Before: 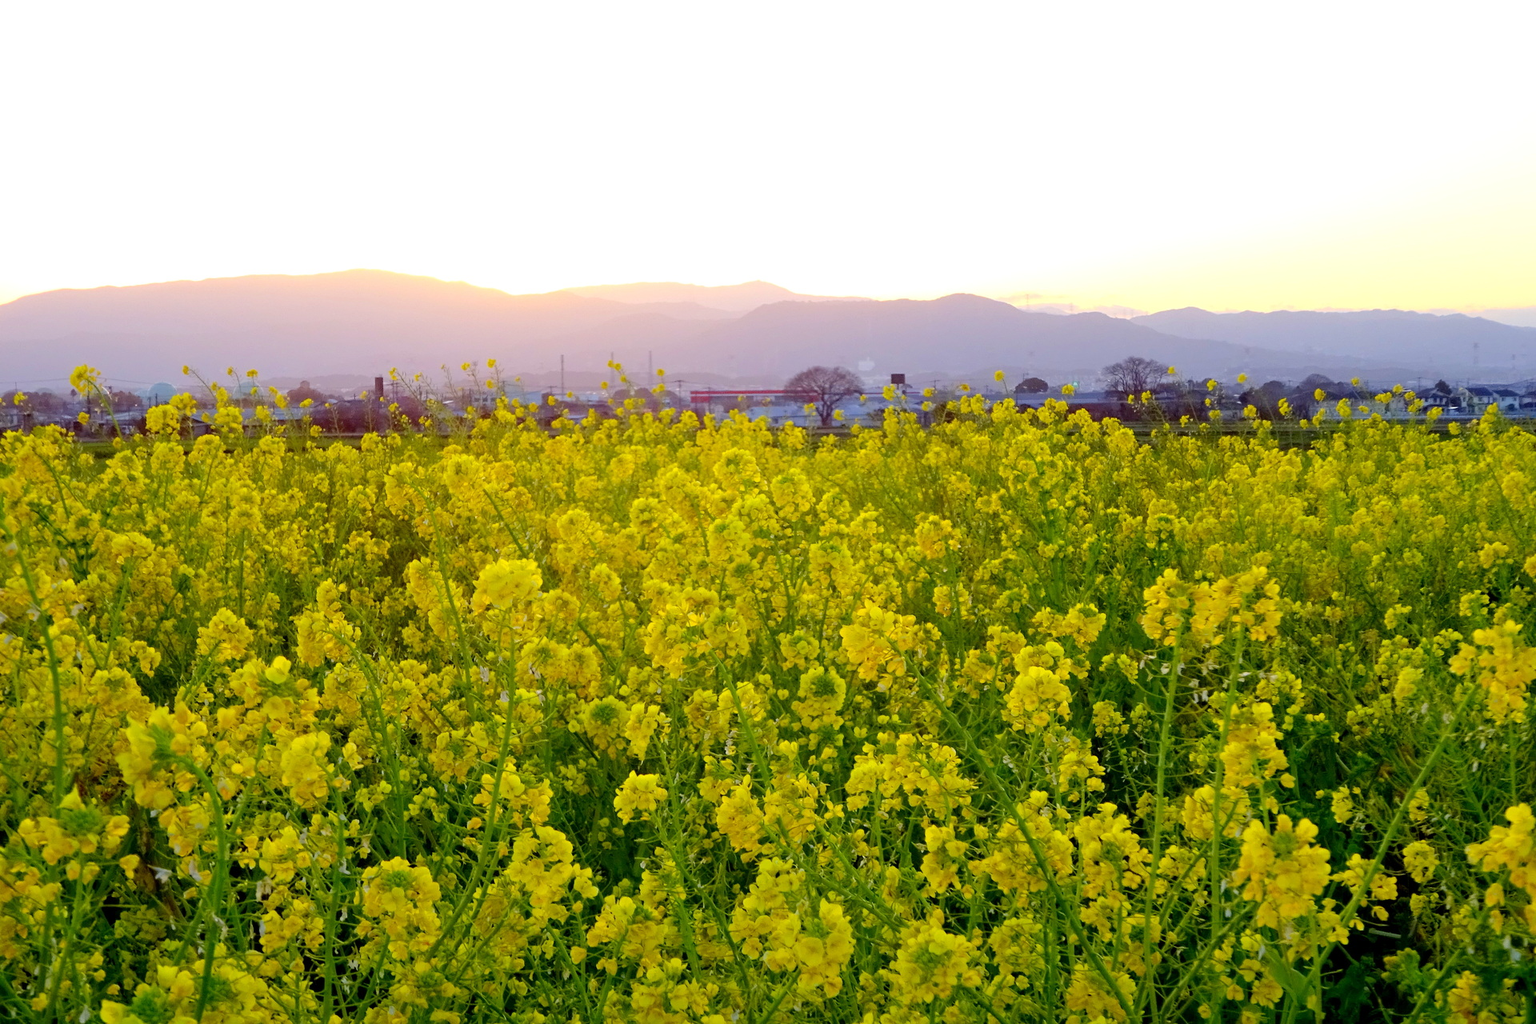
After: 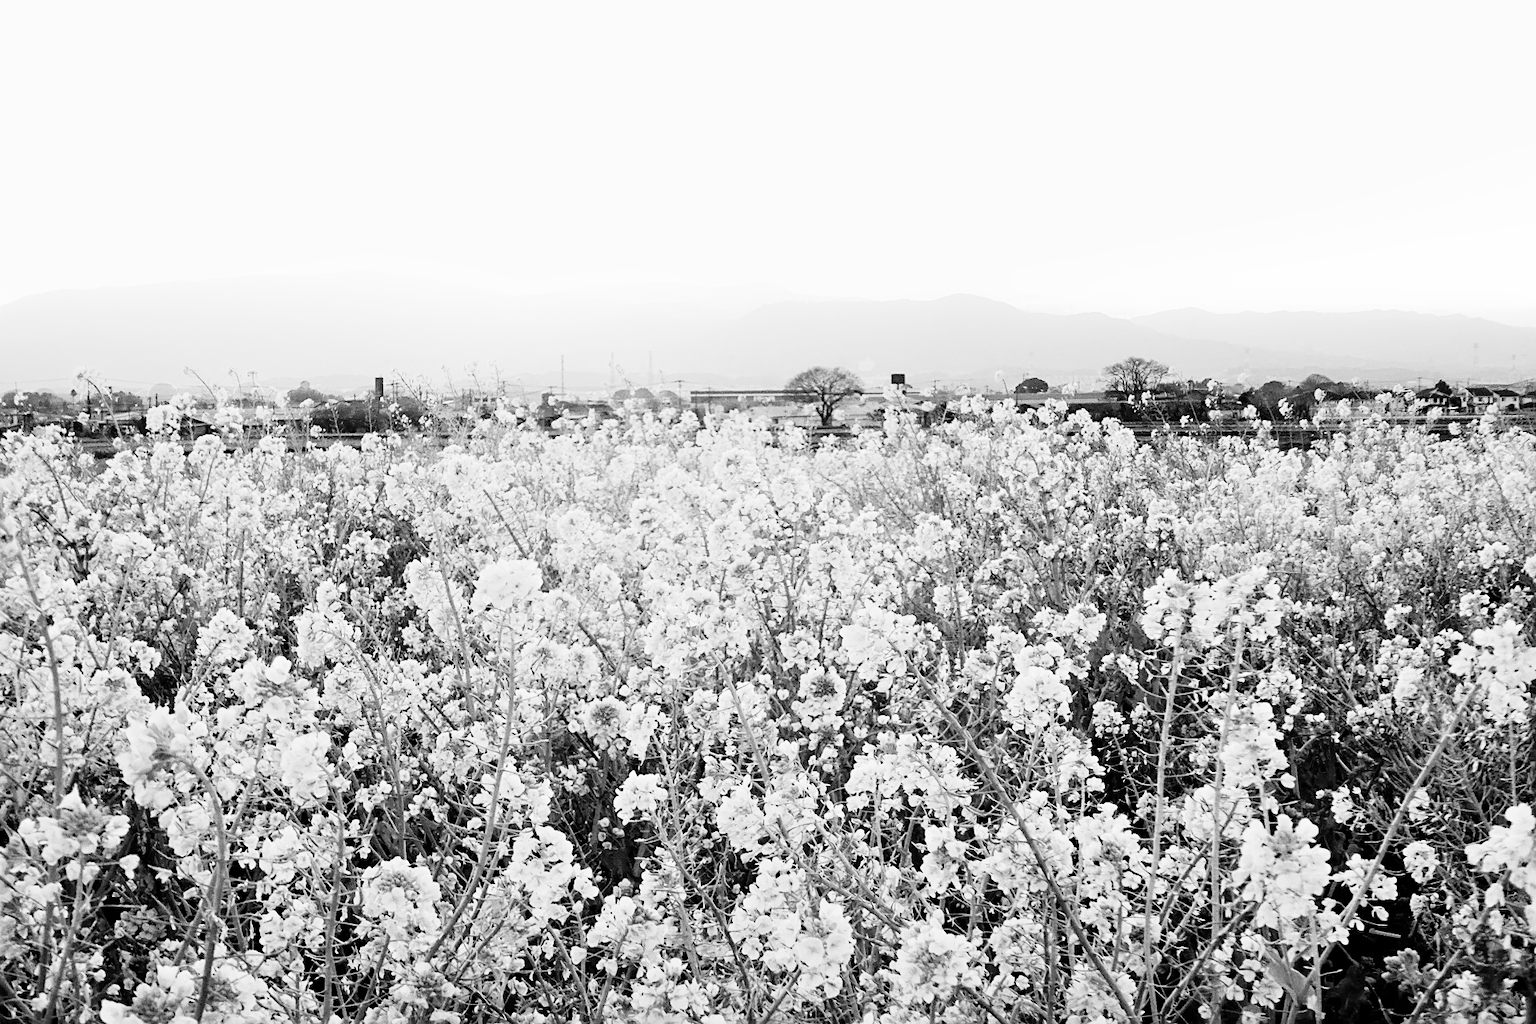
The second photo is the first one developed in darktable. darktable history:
sharpen: on, module defaults
rgb curve: curves: ch0 [(0, 0) (0.21, 0.15) (0.24, 0.21) (0.5, 0.75) (0.75, 0.96) (0.89, 0.99) (1, 1)]; ch1 [(0, 0.02) (0.21, 0.13) (0.25, 0.2) (0.5, 0.67) (0.75, 0.9) (0.89, 0.97) (1, 1)]; ch2 [(0, 0.02) (0.21, 0.13) (0.25, 0.2) (0.5, 0.67) (0.75, 0.9) (0.89, 0.97) (1, 1)], compensate middle gray true
monochrome: a -6.99, b 35.61, size 1.4
